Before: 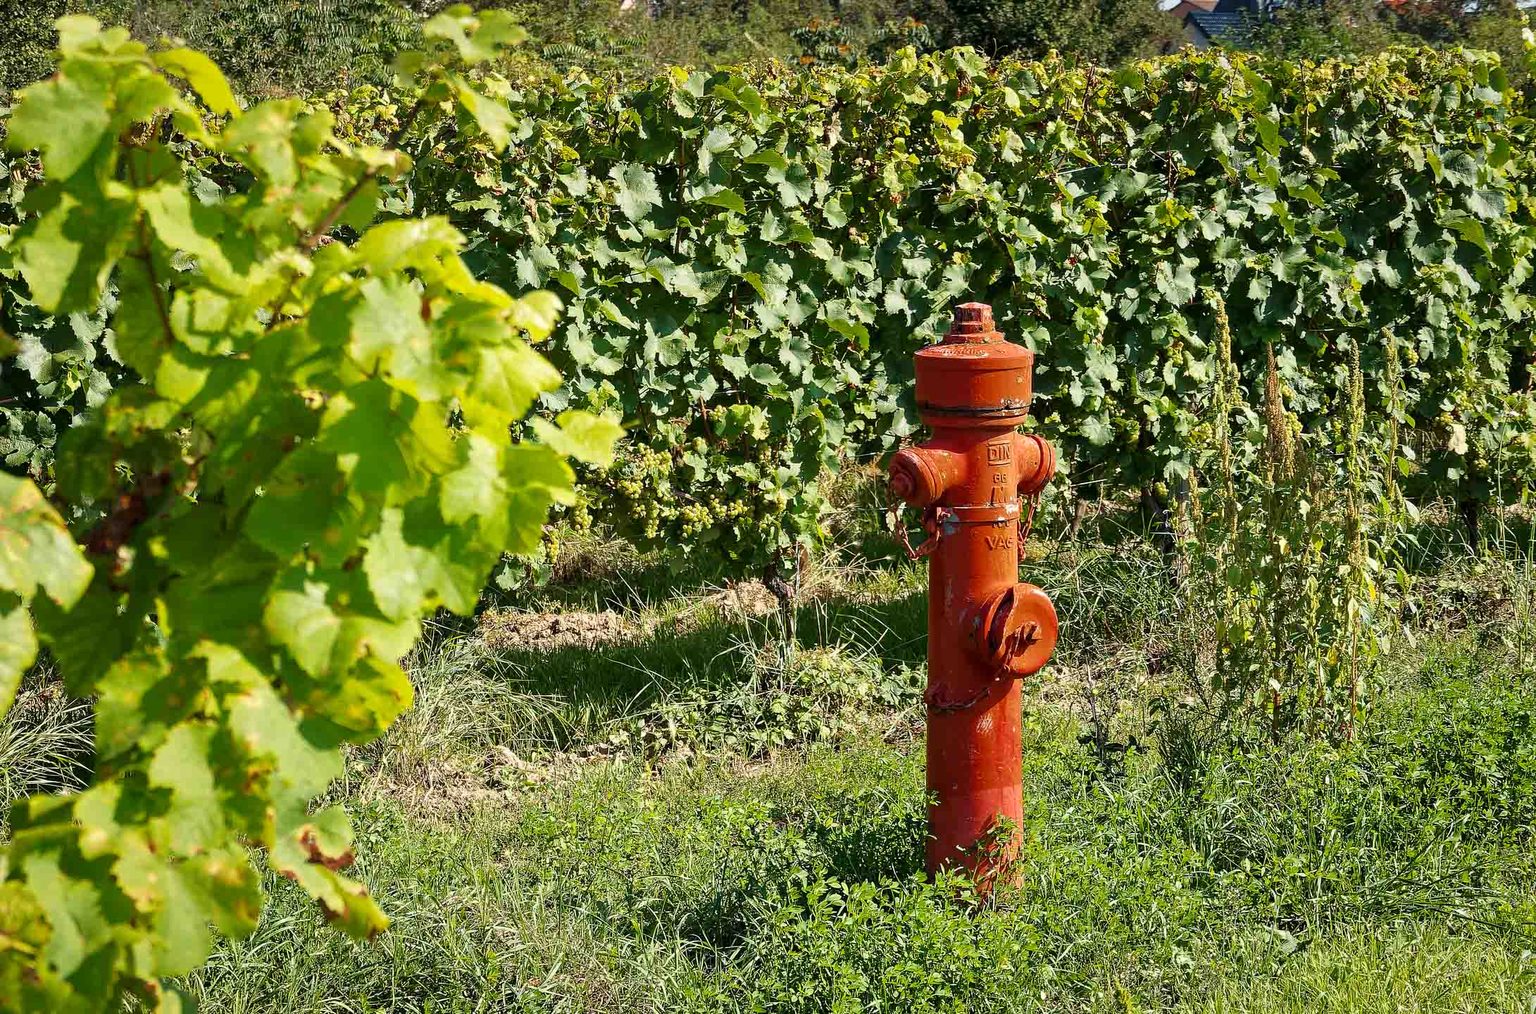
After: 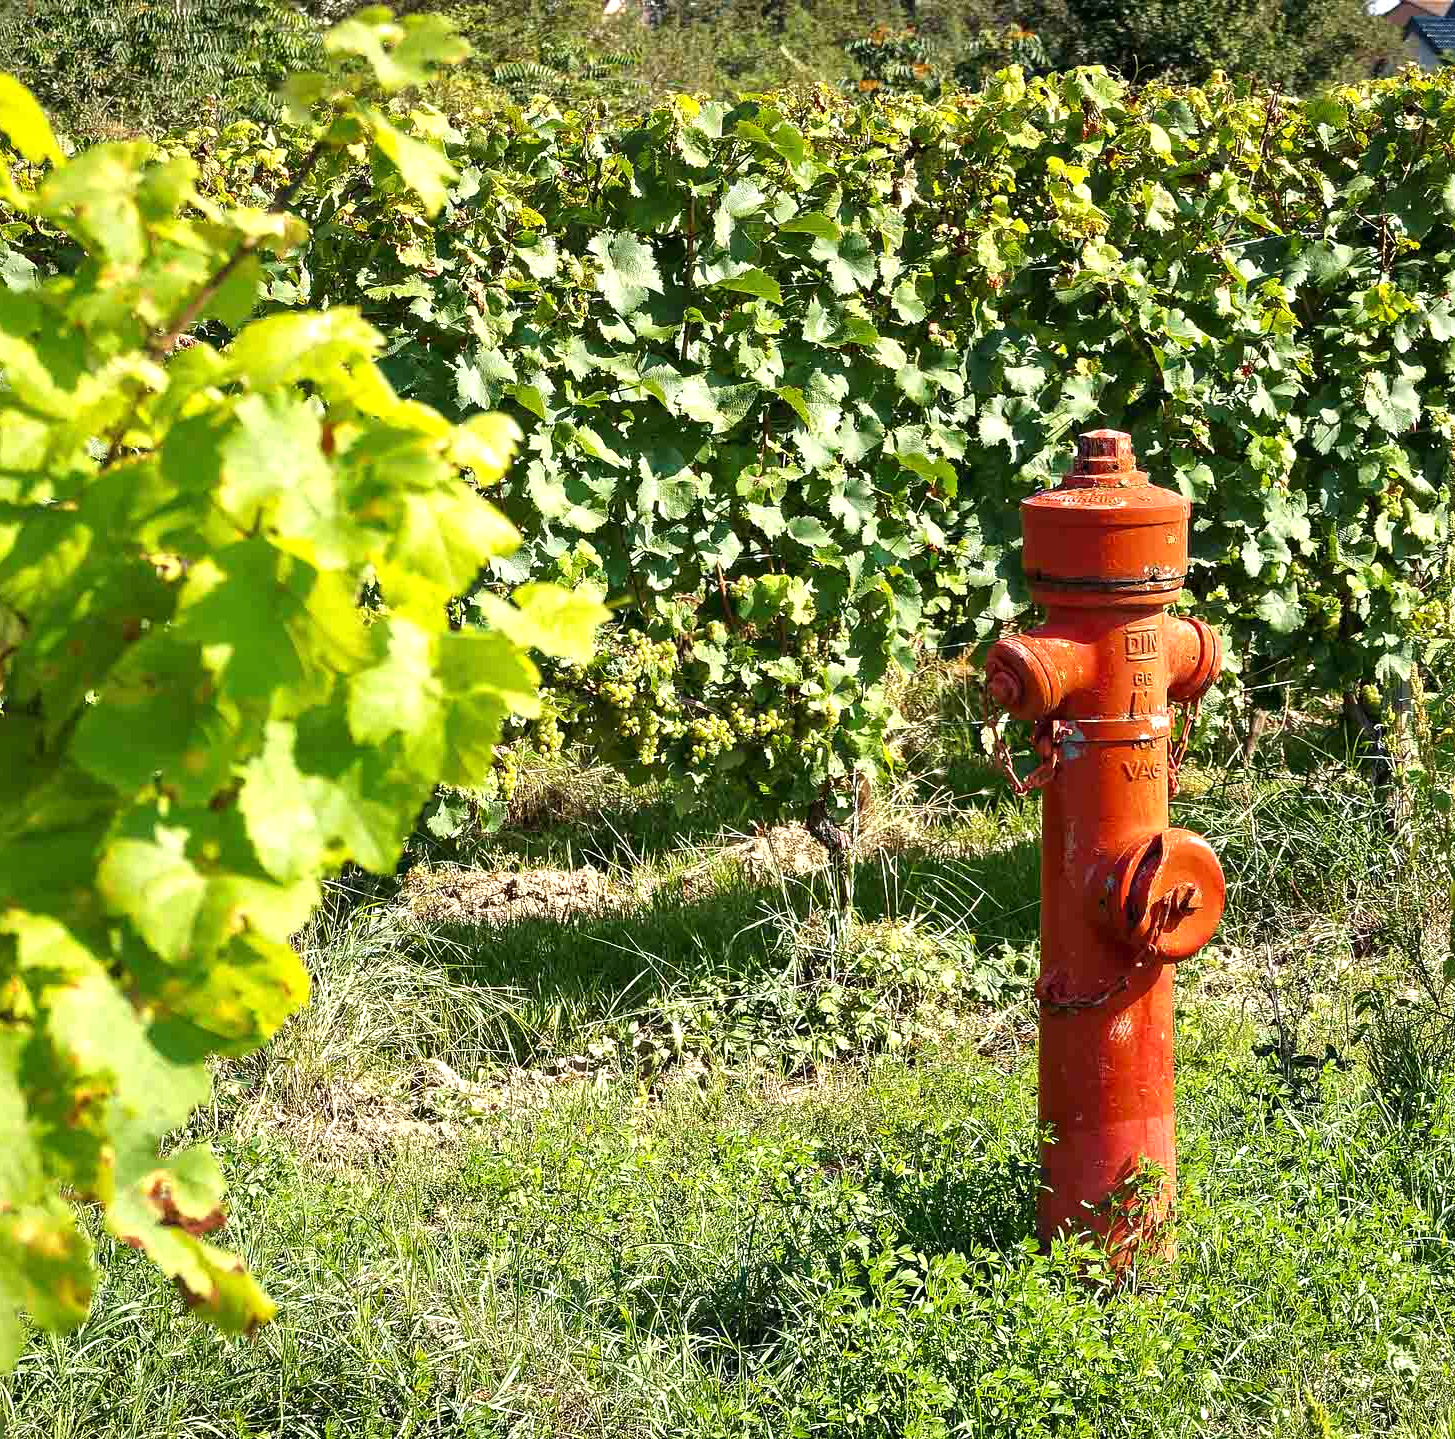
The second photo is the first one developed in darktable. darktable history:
exposure: black level correction 0, exposure 0.594 EV, compensate highlight preservation false
crop and rotate: left 12.711%, right 20.545%
